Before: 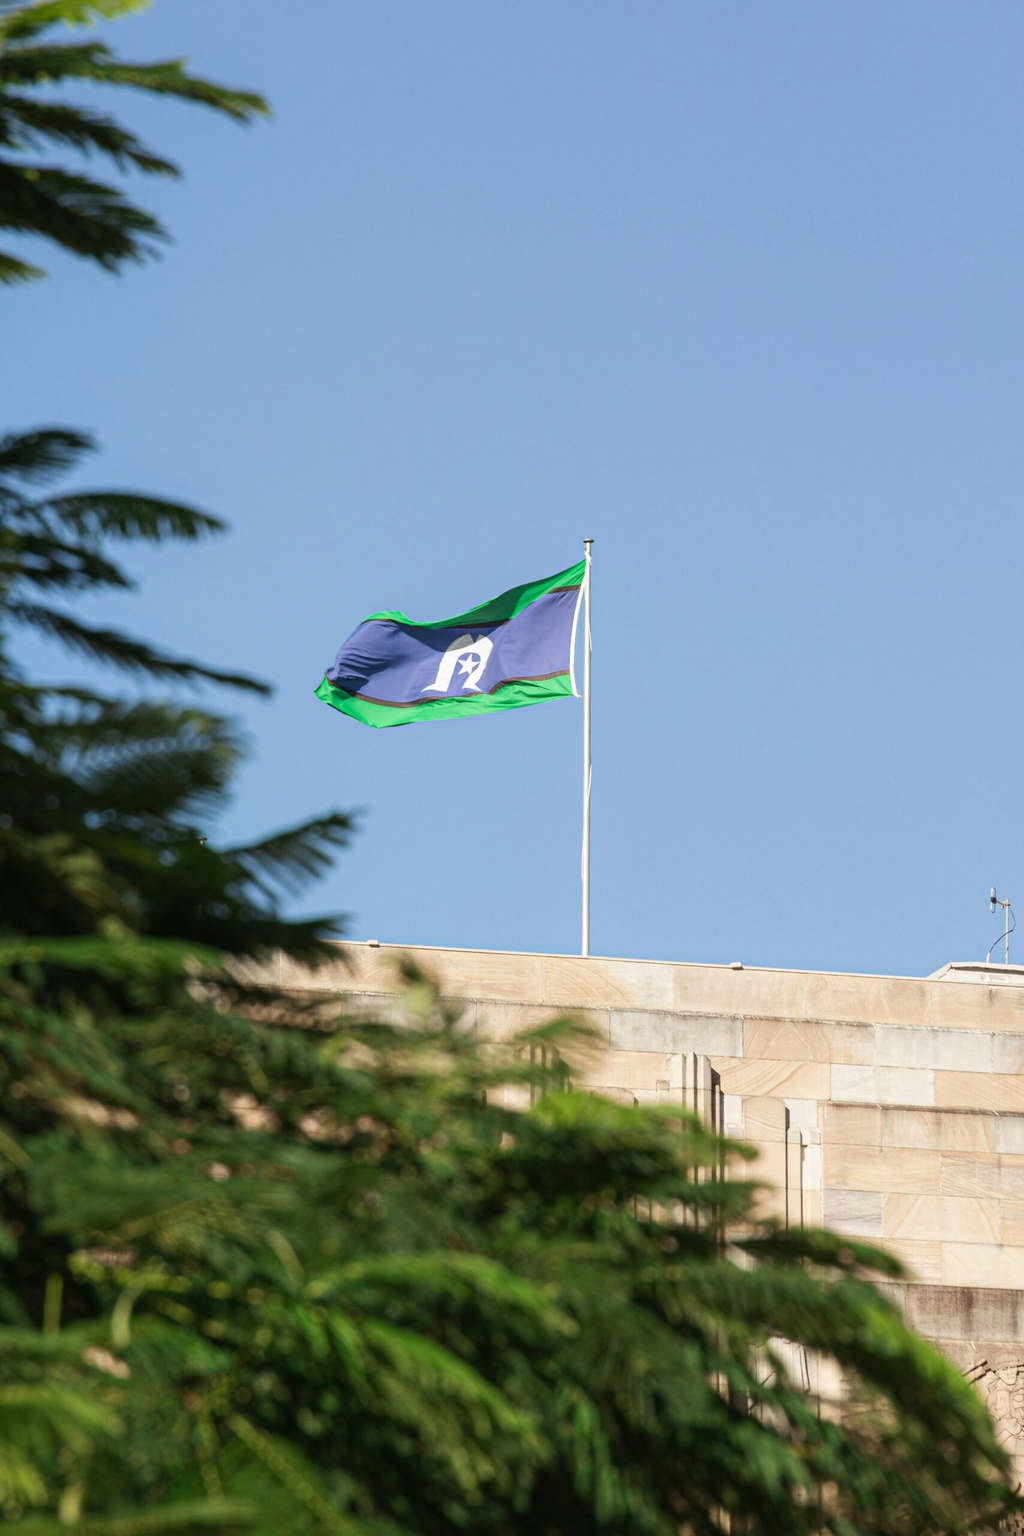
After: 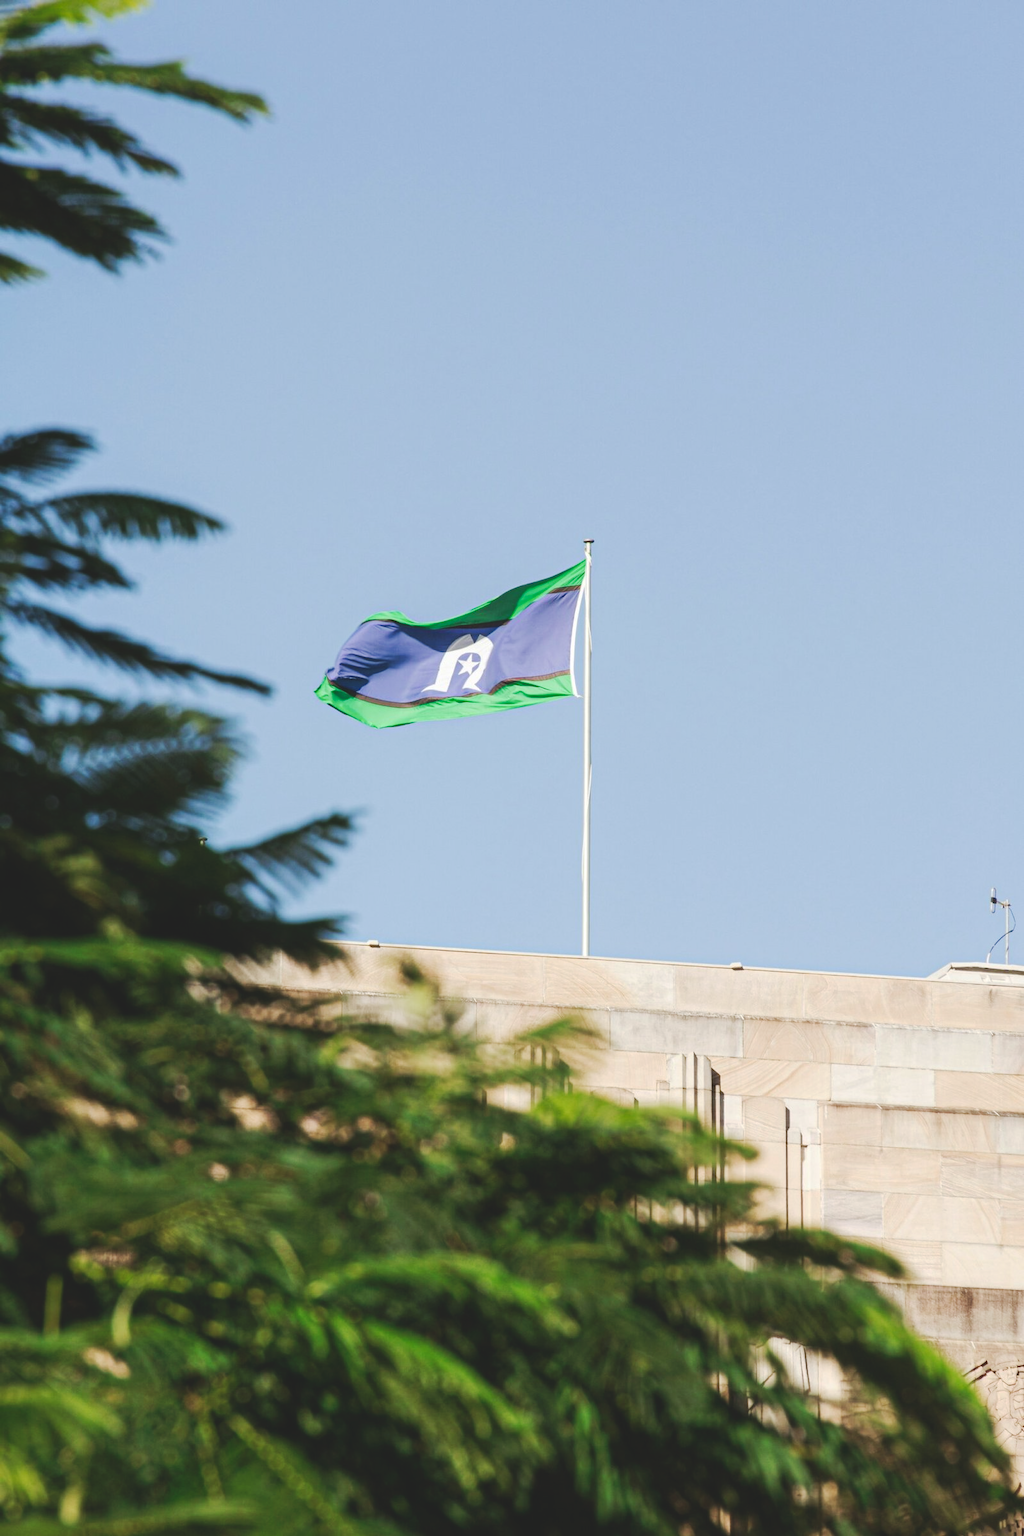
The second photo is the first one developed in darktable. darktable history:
tone curve: curves: ch0 [(0, 0) (0.003, 0.126) (0.011, 0.129) (0.025, 0.129) (0.044, 0.136) (0.069, 0.145) (0.1, 0.162) (0.136, 0.182) (0.177, 0.211) (0.224, 0.254) (0.277, 0.307) (0.335, 0.366) (0.399, 0.441) (0.468, 0.533) (0.543, 0.624) (0.623, 0.702) (0.709, 0.774) (0.801, 0.835) (0.898, 0.904) (1, 1)], preserve colors none
